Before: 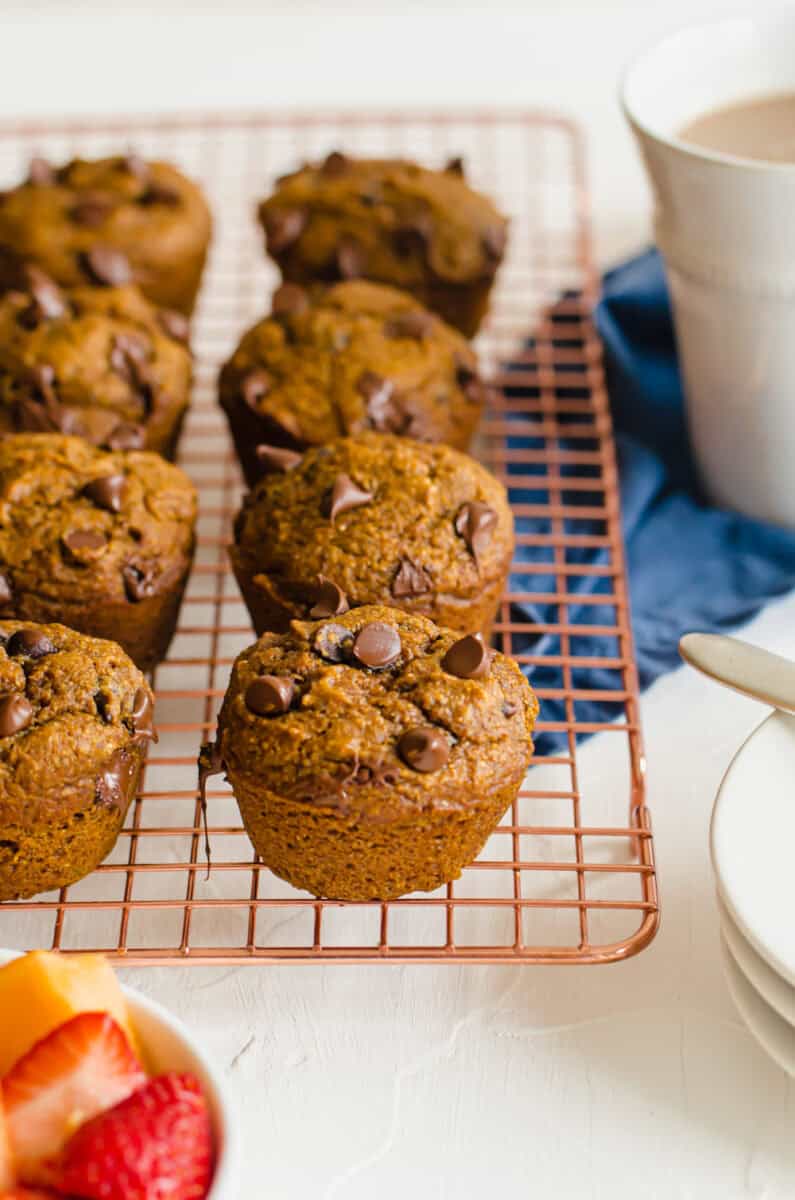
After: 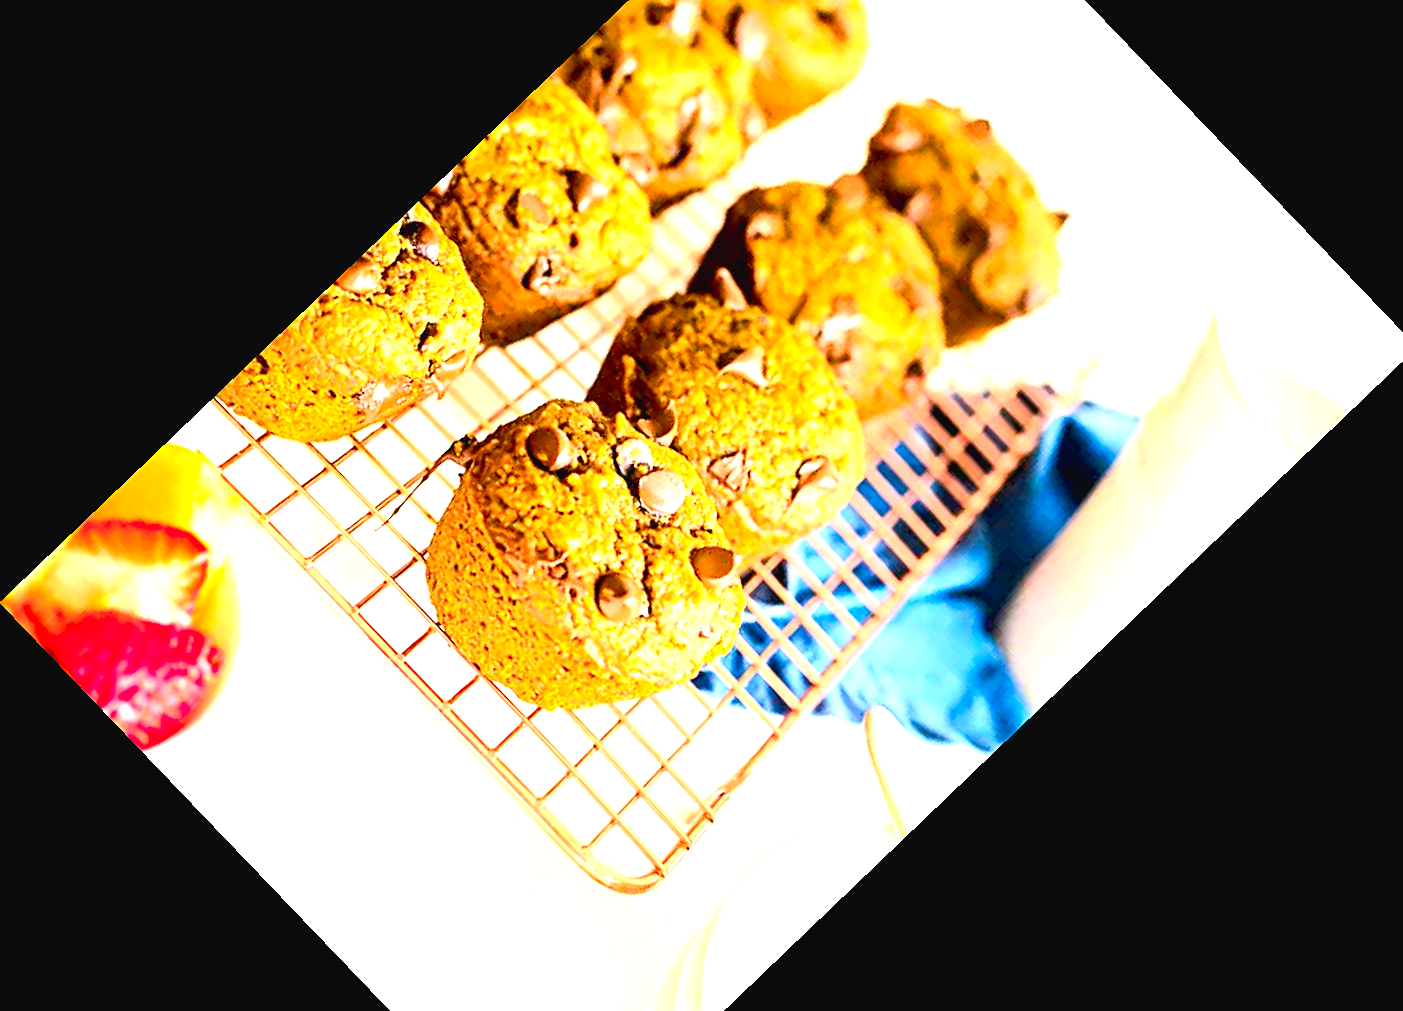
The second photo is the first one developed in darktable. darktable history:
crop and rotate: angle -46.26°, top 16.234%, right 0.912%, bottom 11.704%
exposure: black level correction 0.005, exposure 2.084 EV, compensate highlight preservation false
contrast brightness saturation: contrast 0.2, brightness 0.16, saturation 0.22
sharpen: on, module defaults
color balance rgb: shadows lift › chroma 1%, shadows lift › hue 28.8°, power › hue 60°, highlights gain › chroma 1%, highlights gain › hue 60°, global offset › luminance 0.25%, perceptual saturation grading › highlights -20%, perceptual saturation grading › shadows 20%, perceptual brilliance grading › highlights 10%, perceptual brilliance grading › shadows -5%, global vibrance 19.67%
